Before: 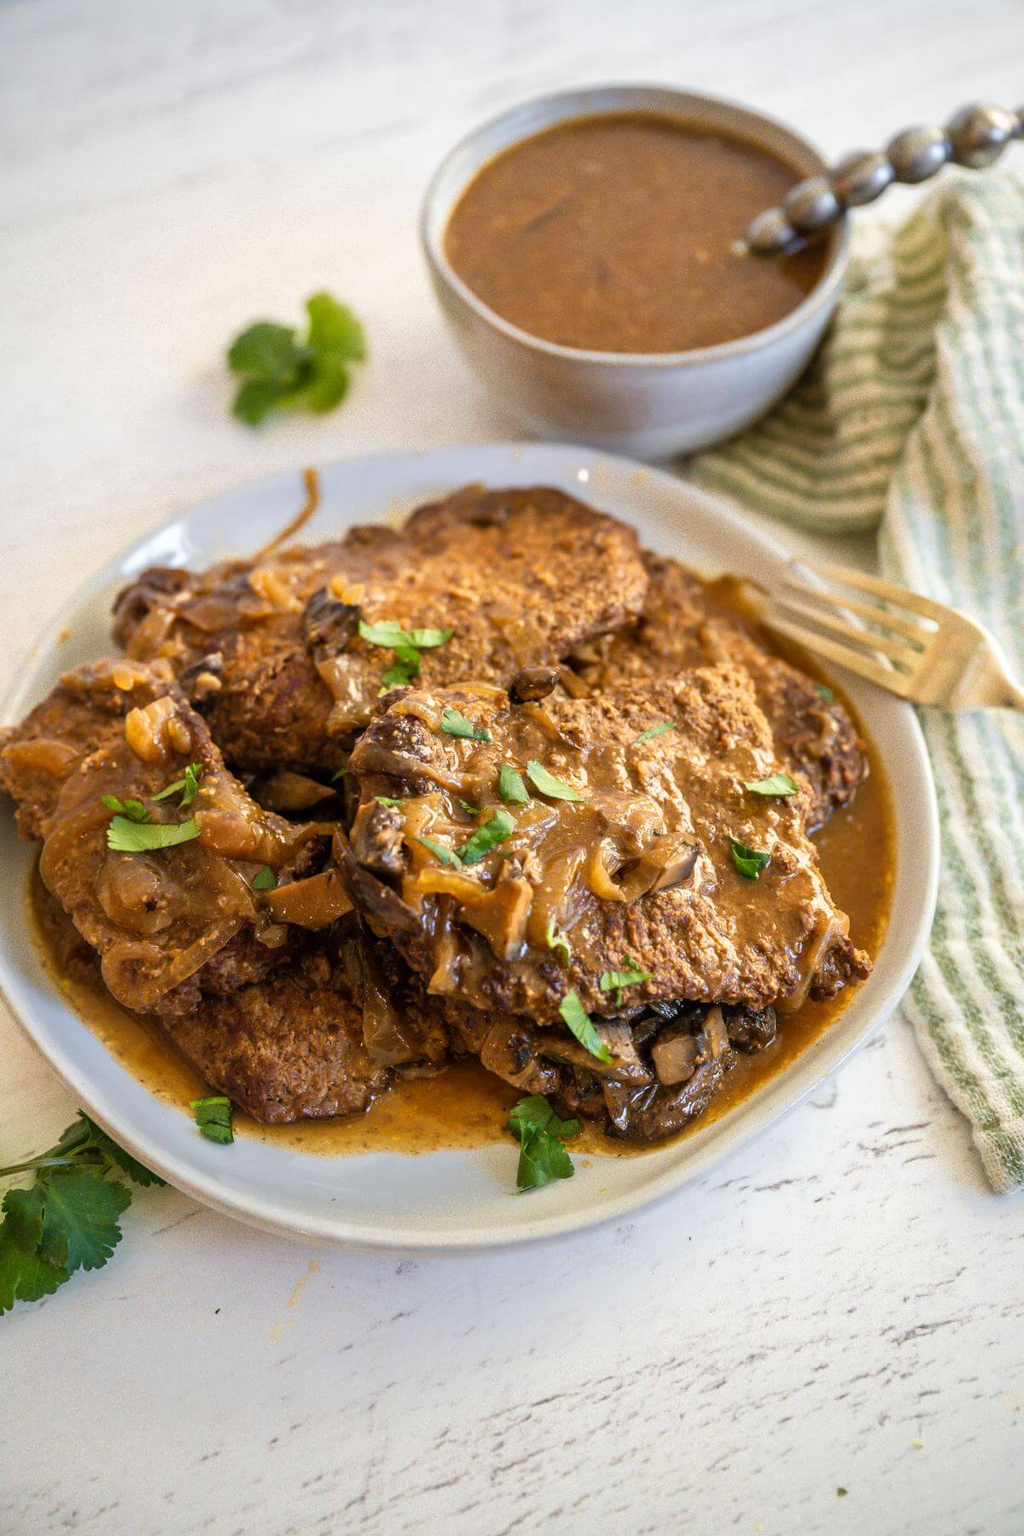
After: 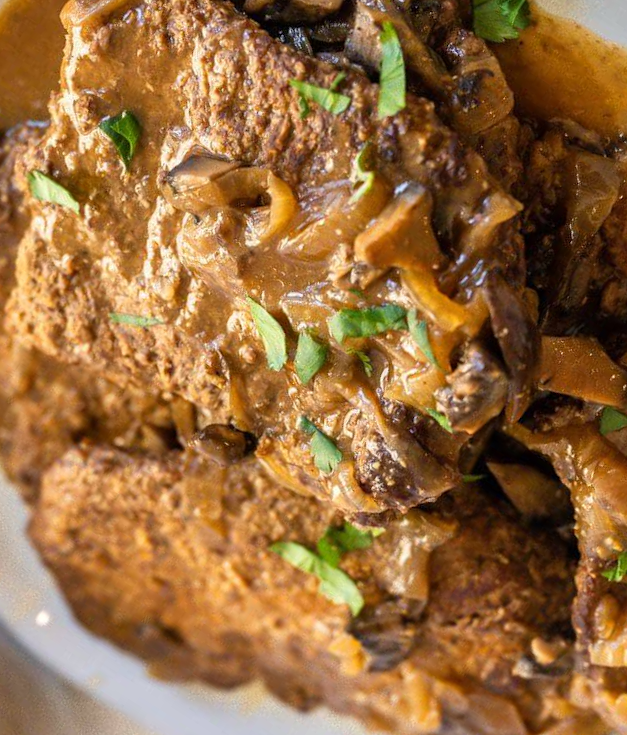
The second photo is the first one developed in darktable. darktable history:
crop and rotate: angle 147.36°, left 9.133%, top 15.603%, right 4.522%, bottom 16.959%
